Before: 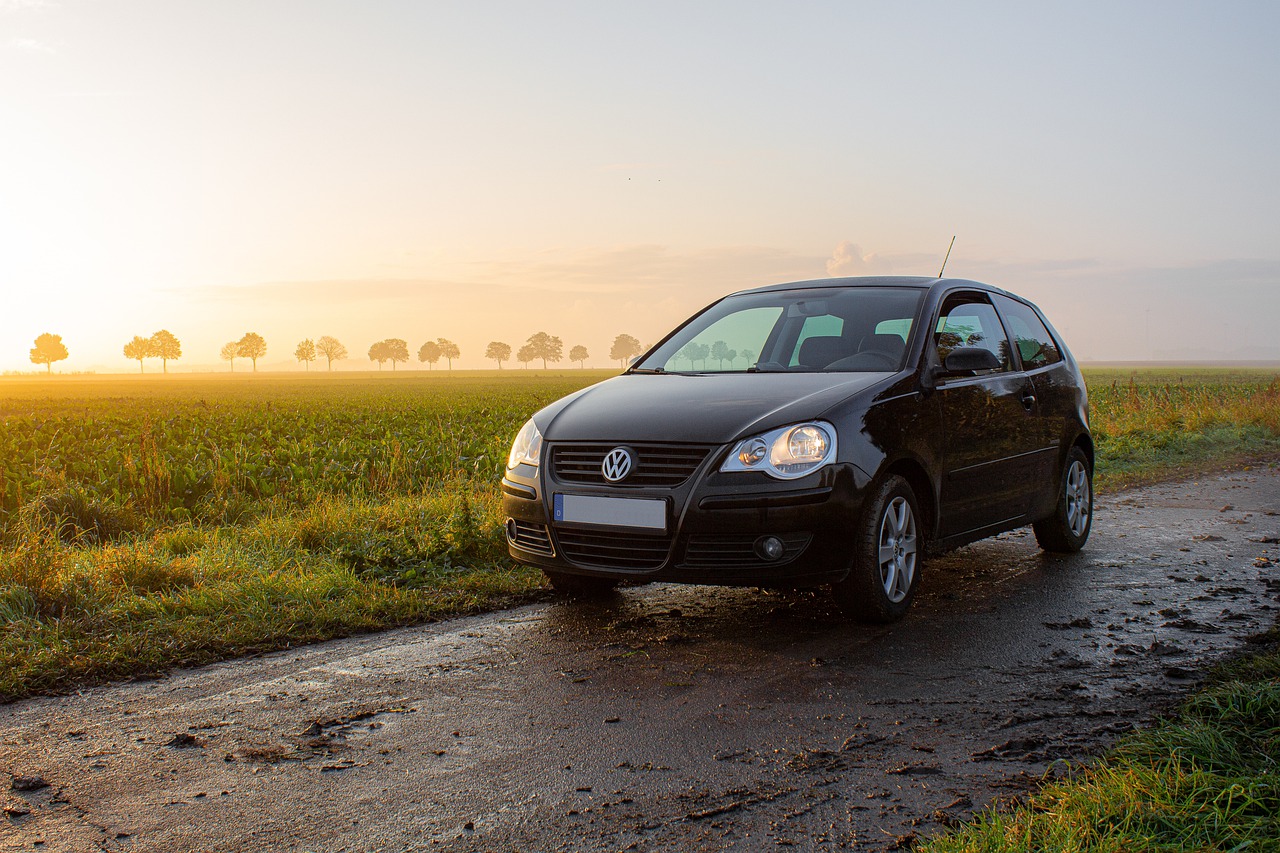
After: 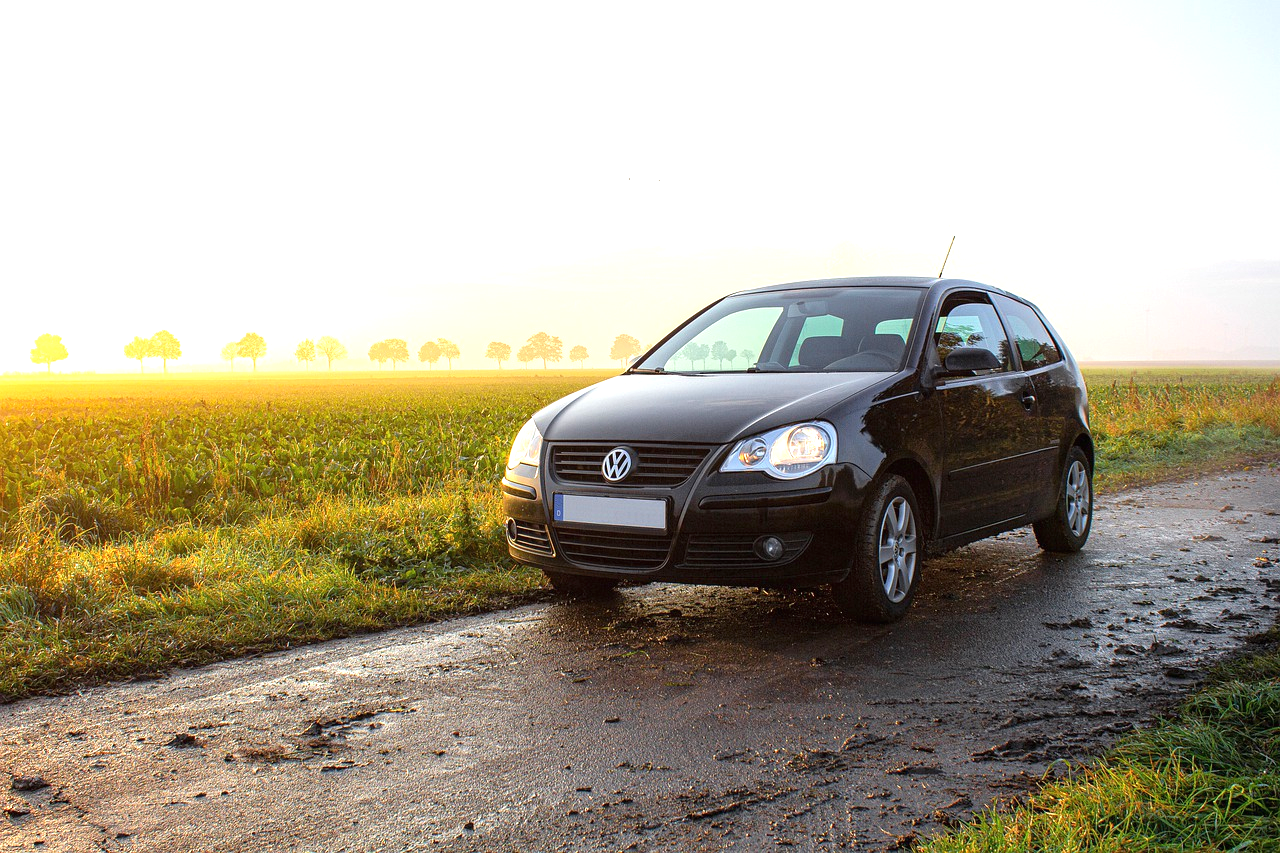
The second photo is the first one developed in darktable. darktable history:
exposure: black level correction 0, exposure 1.011 EV, compensate highlight preservation false
